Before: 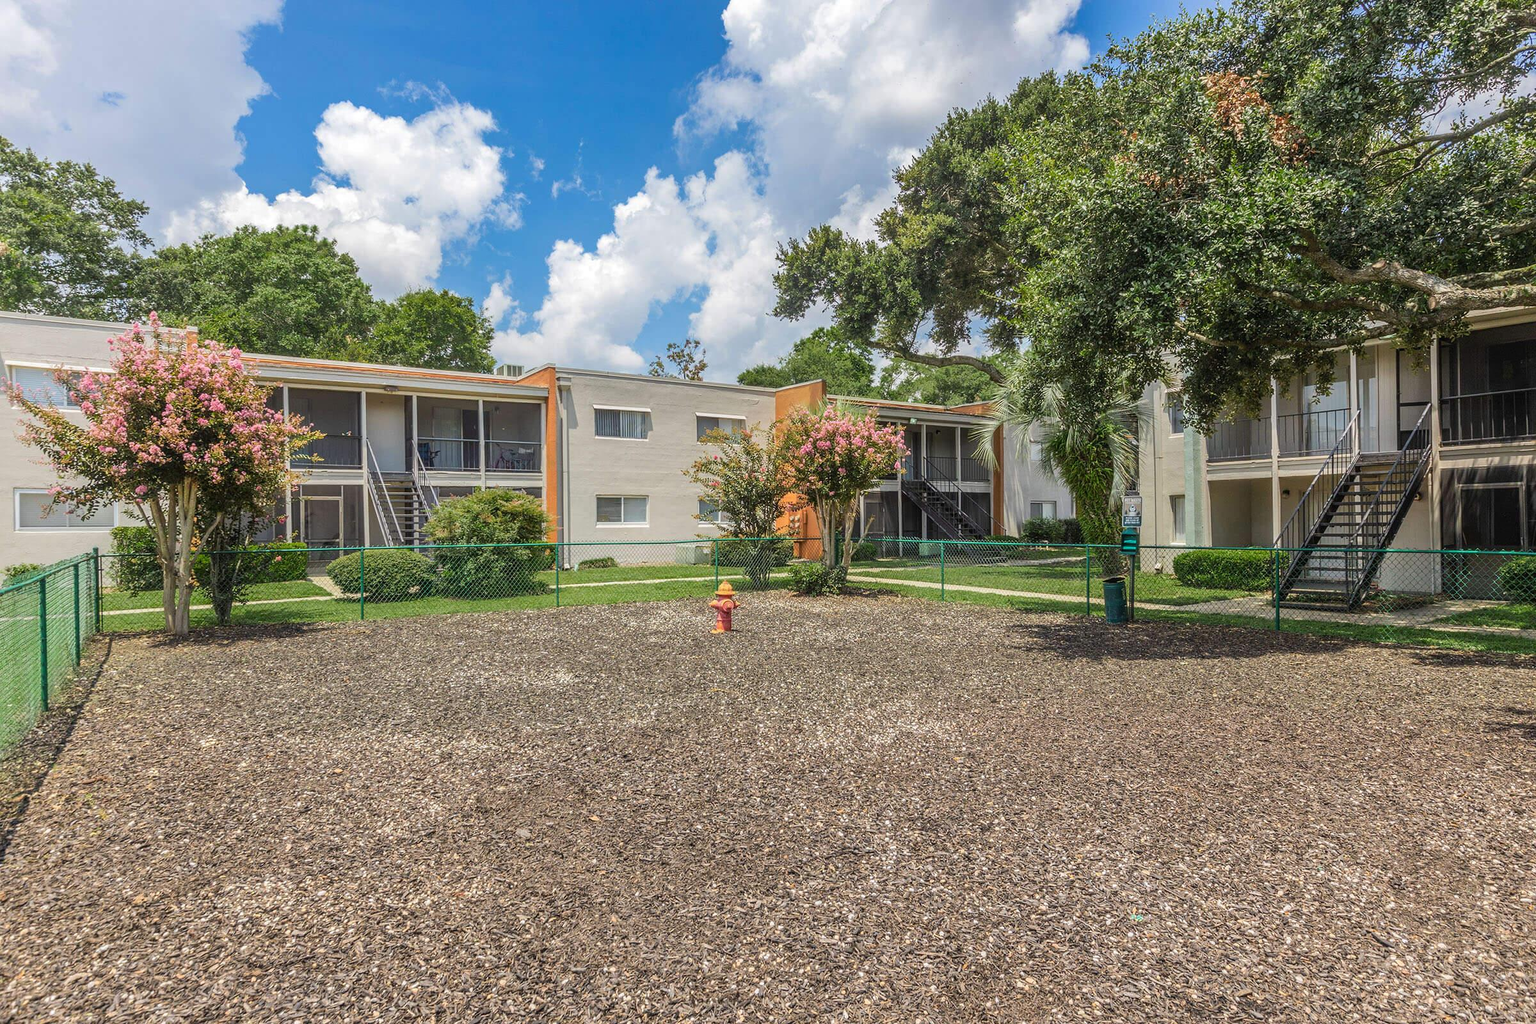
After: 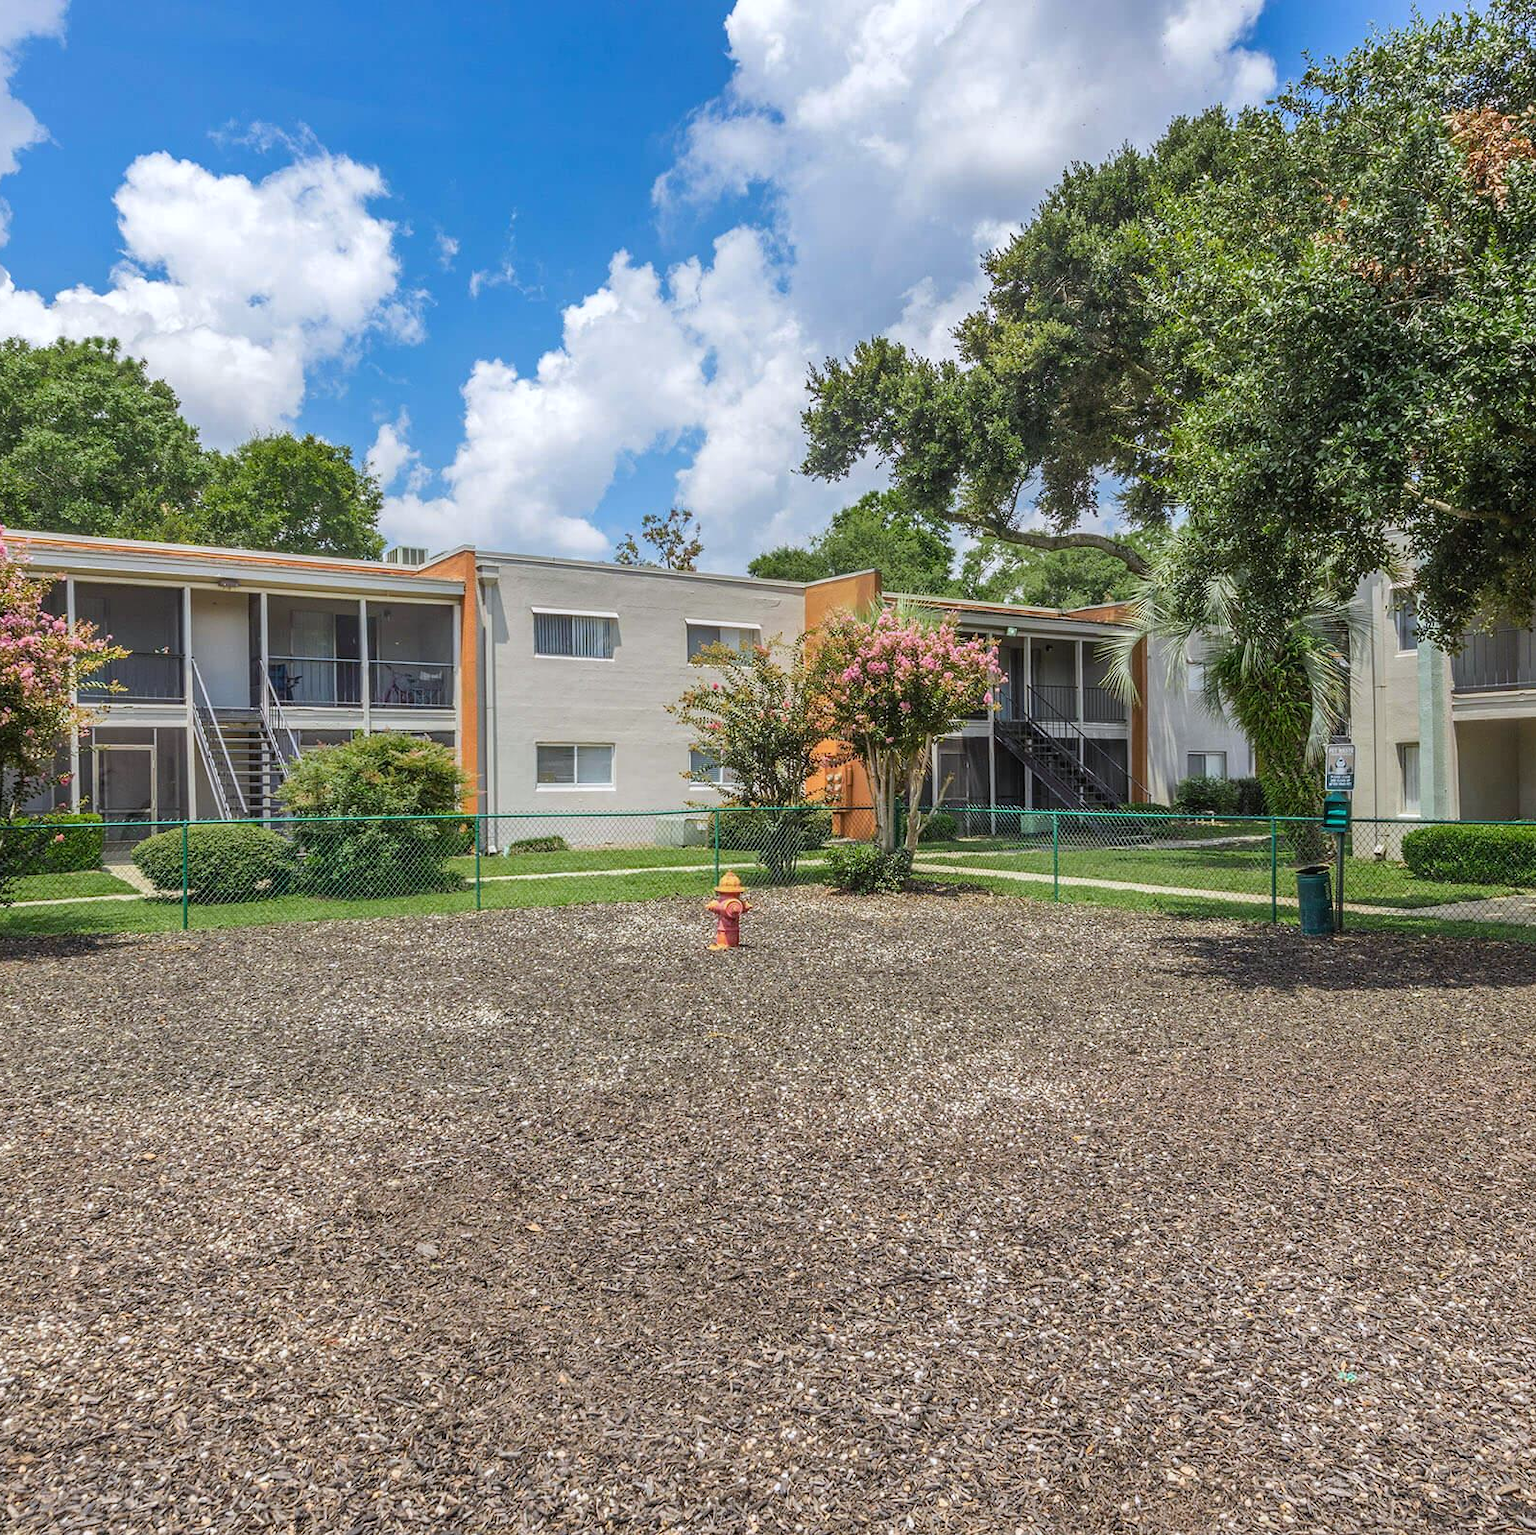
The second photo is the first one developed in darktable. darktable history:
white balance: red 0.976, blue 1.04
crop and rotate: left 15.546%, right 17.787%
